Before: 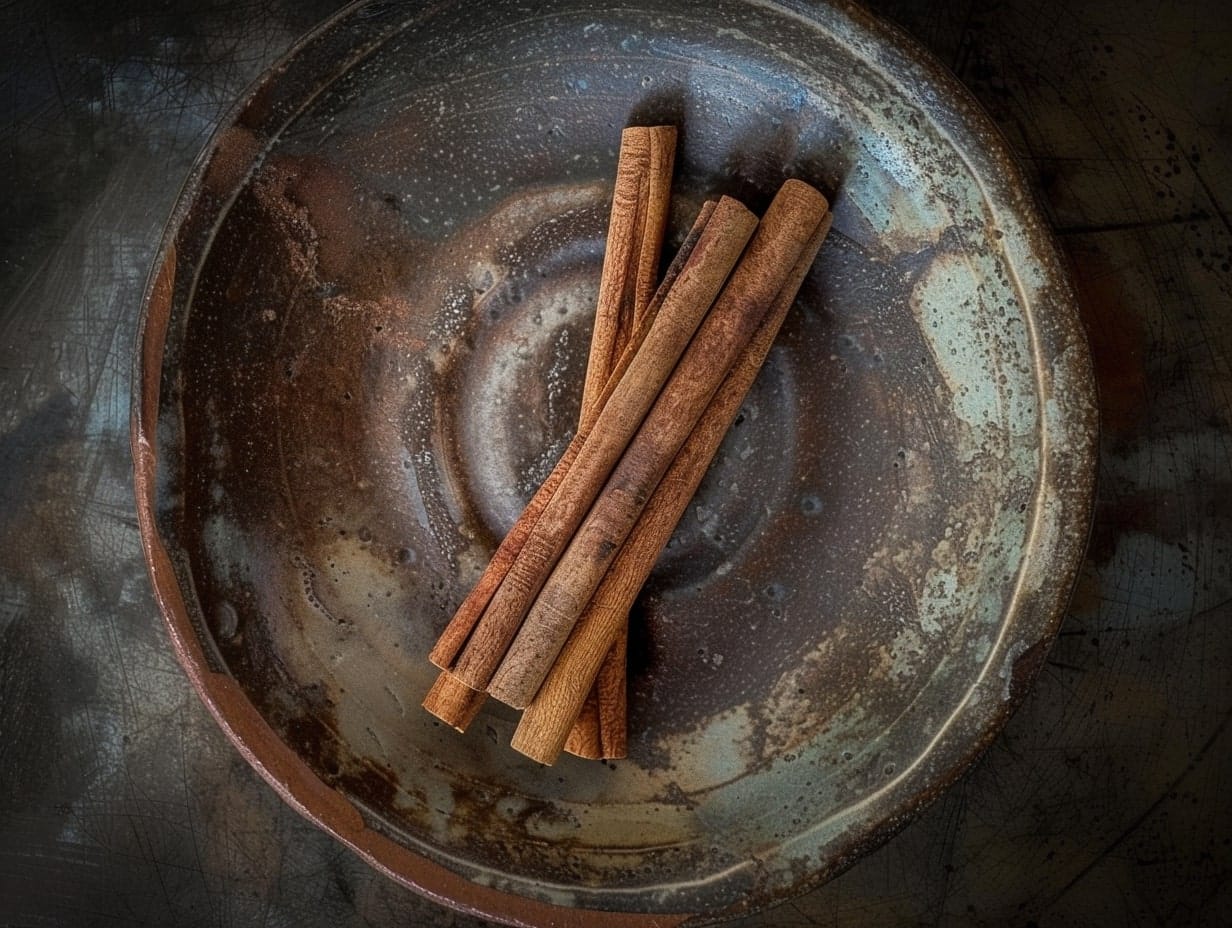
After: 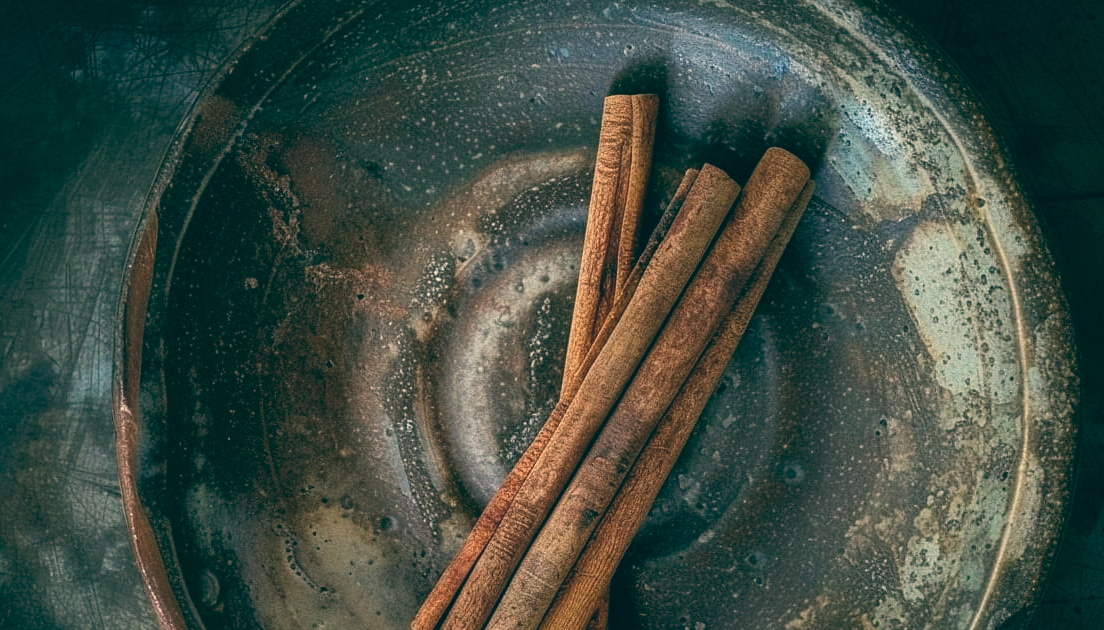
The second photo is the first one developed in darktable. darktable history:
crop: left 1.509%, top 3.452%, right 7.696%, bottom 28.452%
color balance: lift [1.005, 0.99, 1.007, 1.01], gamma [1, 0.979, 1.011, 1.021], gain [0.923, 1.098, 1.025, 0.902], input saturation 90.45%, contrast 7.73%, output saturation 105.91%
exposure: exposure 0.127 EV, compensate highlight preservation false
